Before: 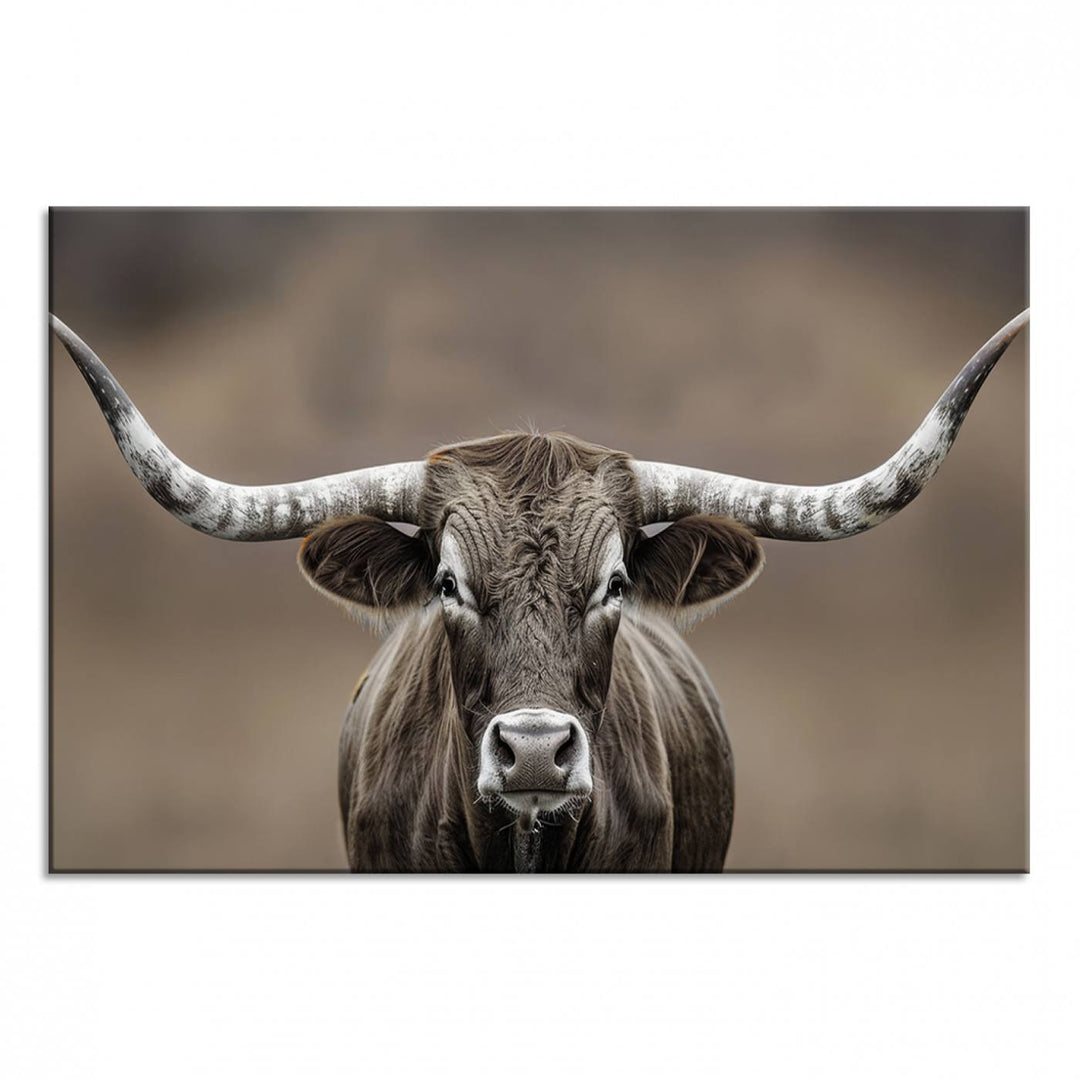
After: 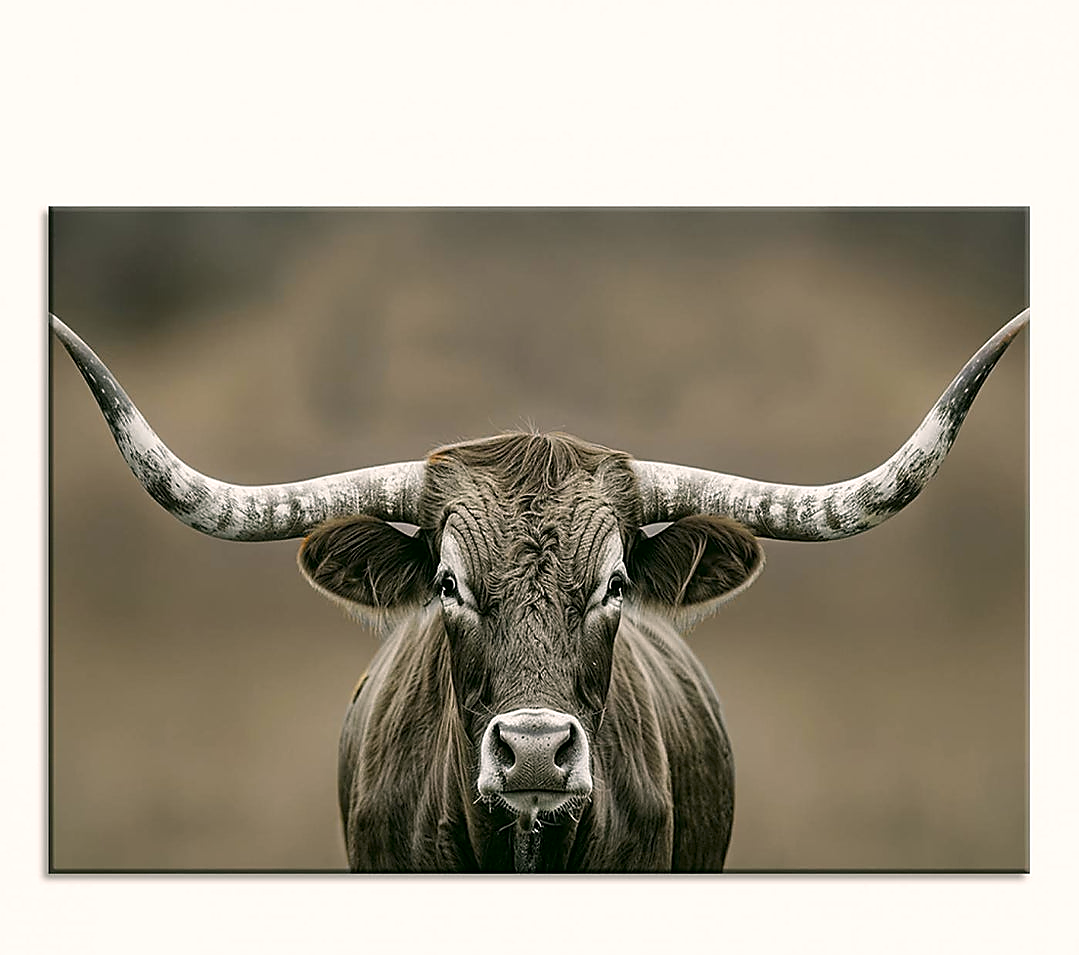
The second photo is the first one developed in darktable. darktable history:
color correction: highlights a* 4.02, highlights b* 4.98, shadows a* -7.55, shadows b* 4.98
crop and rotate: top 0%, bottom 11.49%
sharpen: radius 1.4, amount 1.25, threshold 0.7
